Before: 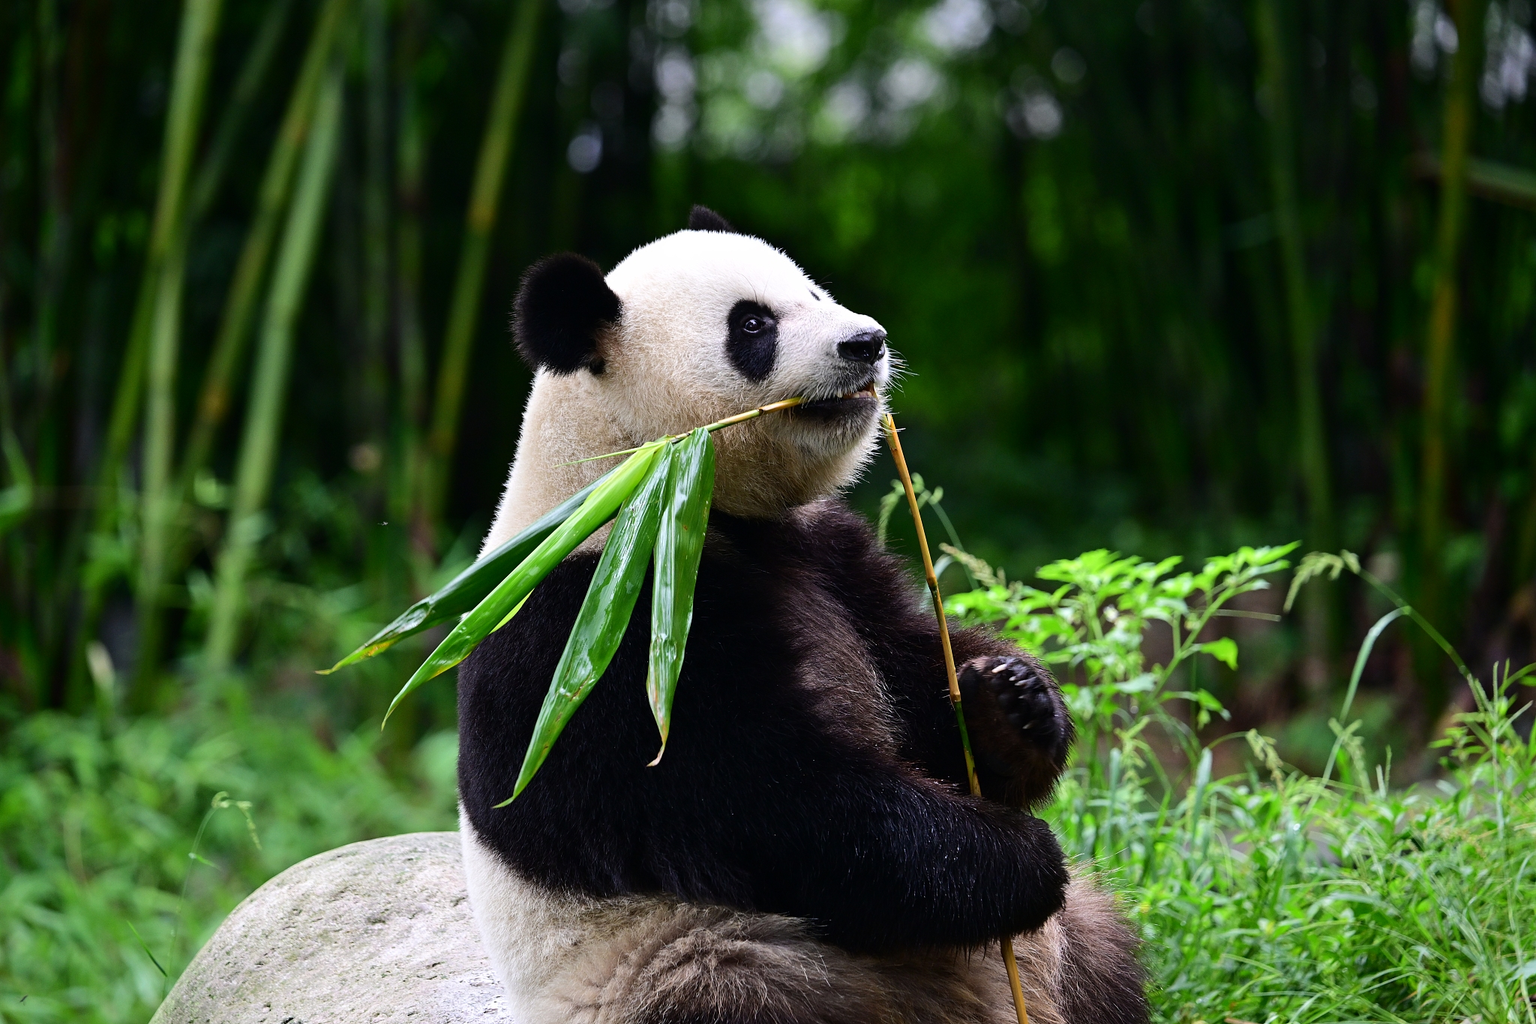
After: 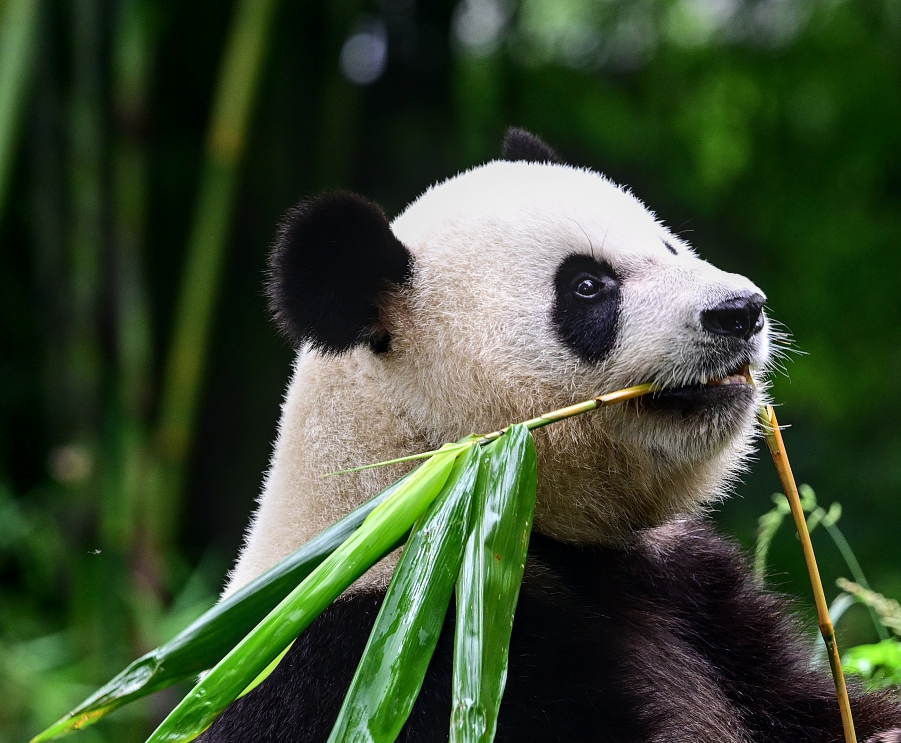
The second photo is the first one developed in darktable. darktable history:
crop: left 20.351%, top 10.75%, right 35.613%, bottom 34.778%
local contrast: on, module defaults
color correction: highlights b* 0.003
